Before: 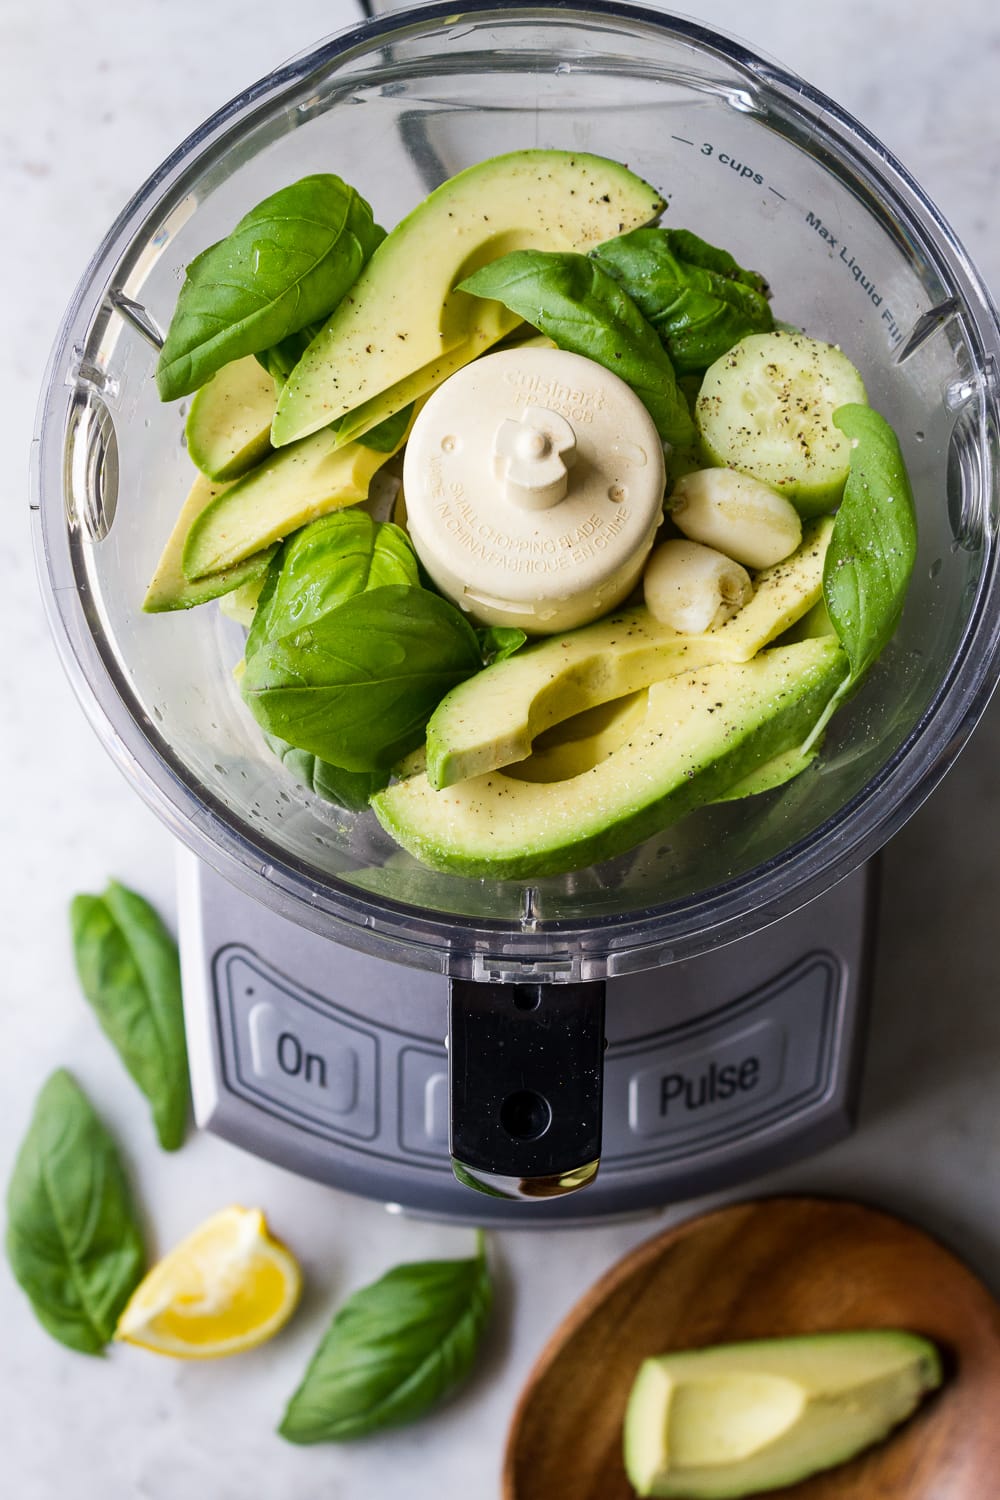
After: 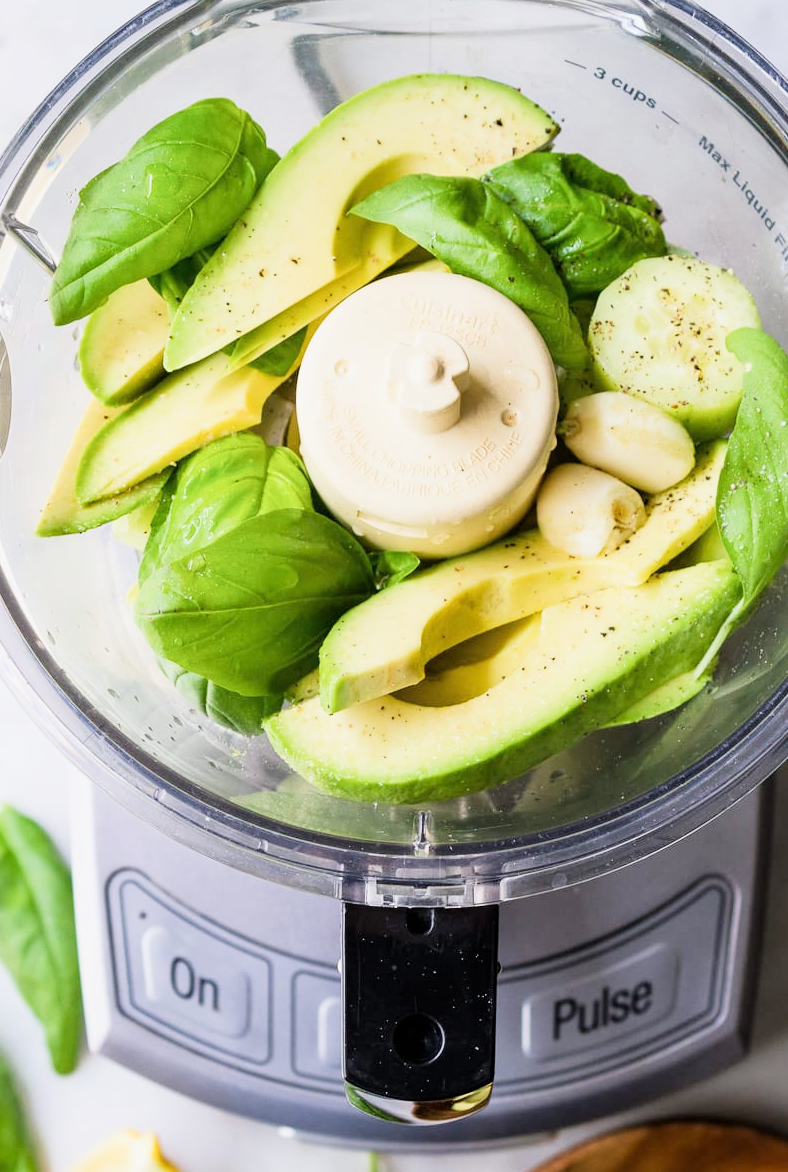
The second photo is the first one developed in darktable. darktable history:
filmic rgb: black relative exposure -7.65 EV, white relative exposure 4.56 EV, hardness 3.61
crop and rotate: left 10.77%, top 5.1%, right 10.41%, bottom 16.76%
exposure: black level correction 0, exposure 1.388 EV, compensate exposure bias true, compensate highlight preservation false
